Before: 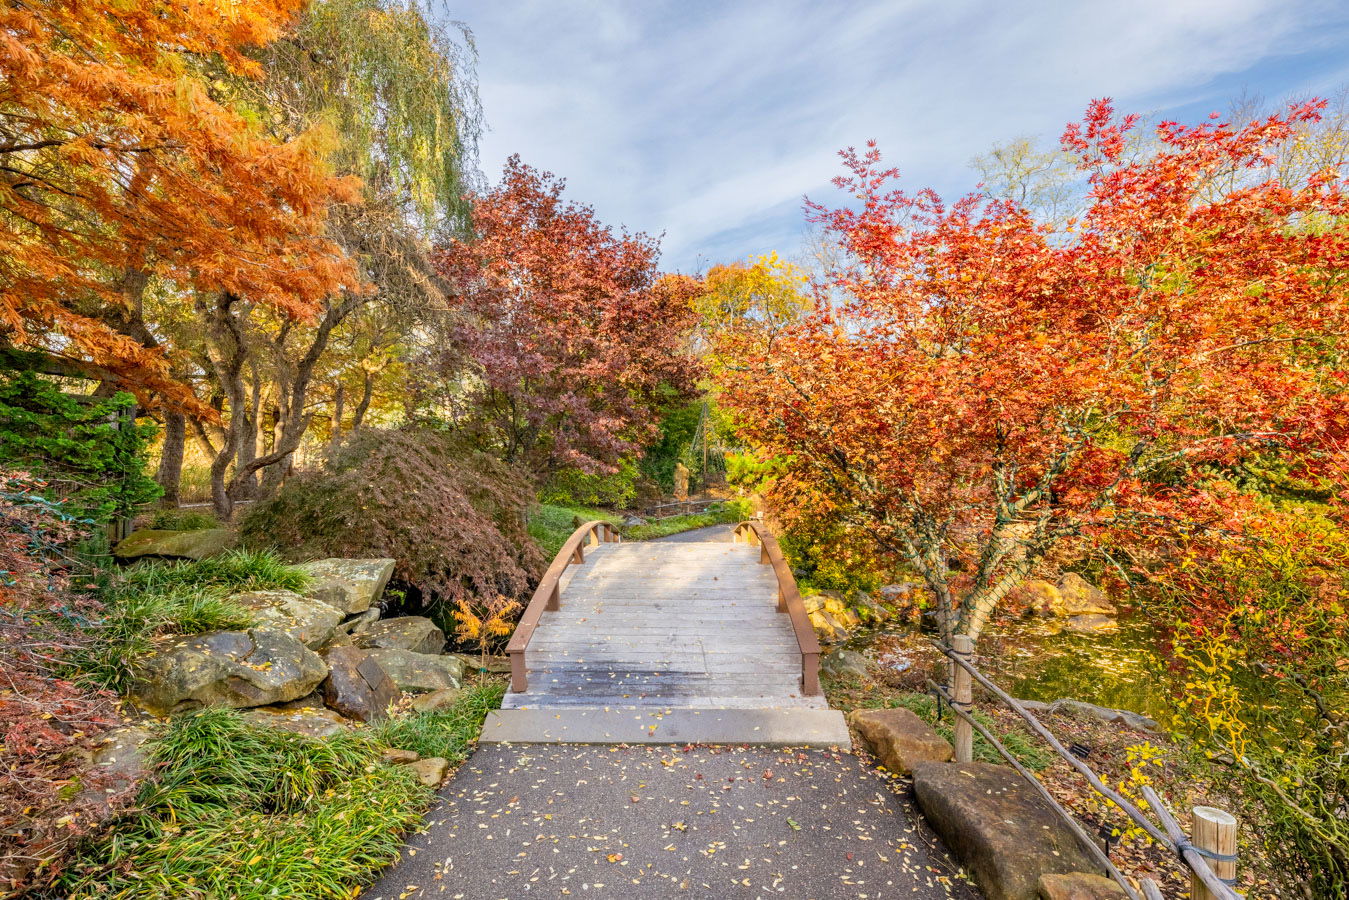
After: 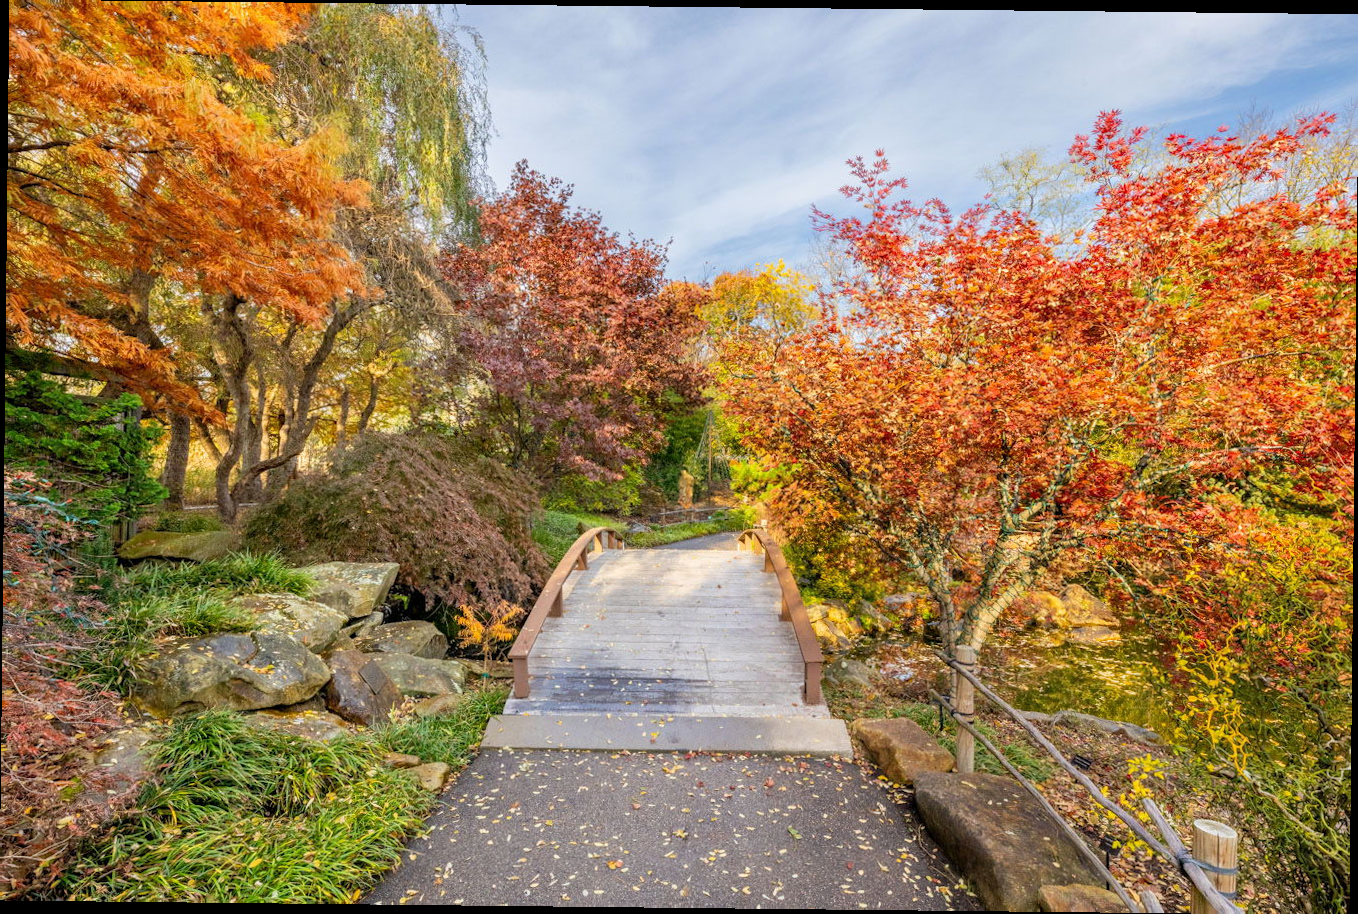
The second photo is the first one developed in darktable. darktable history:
crop and rotate: angle -0.628°
